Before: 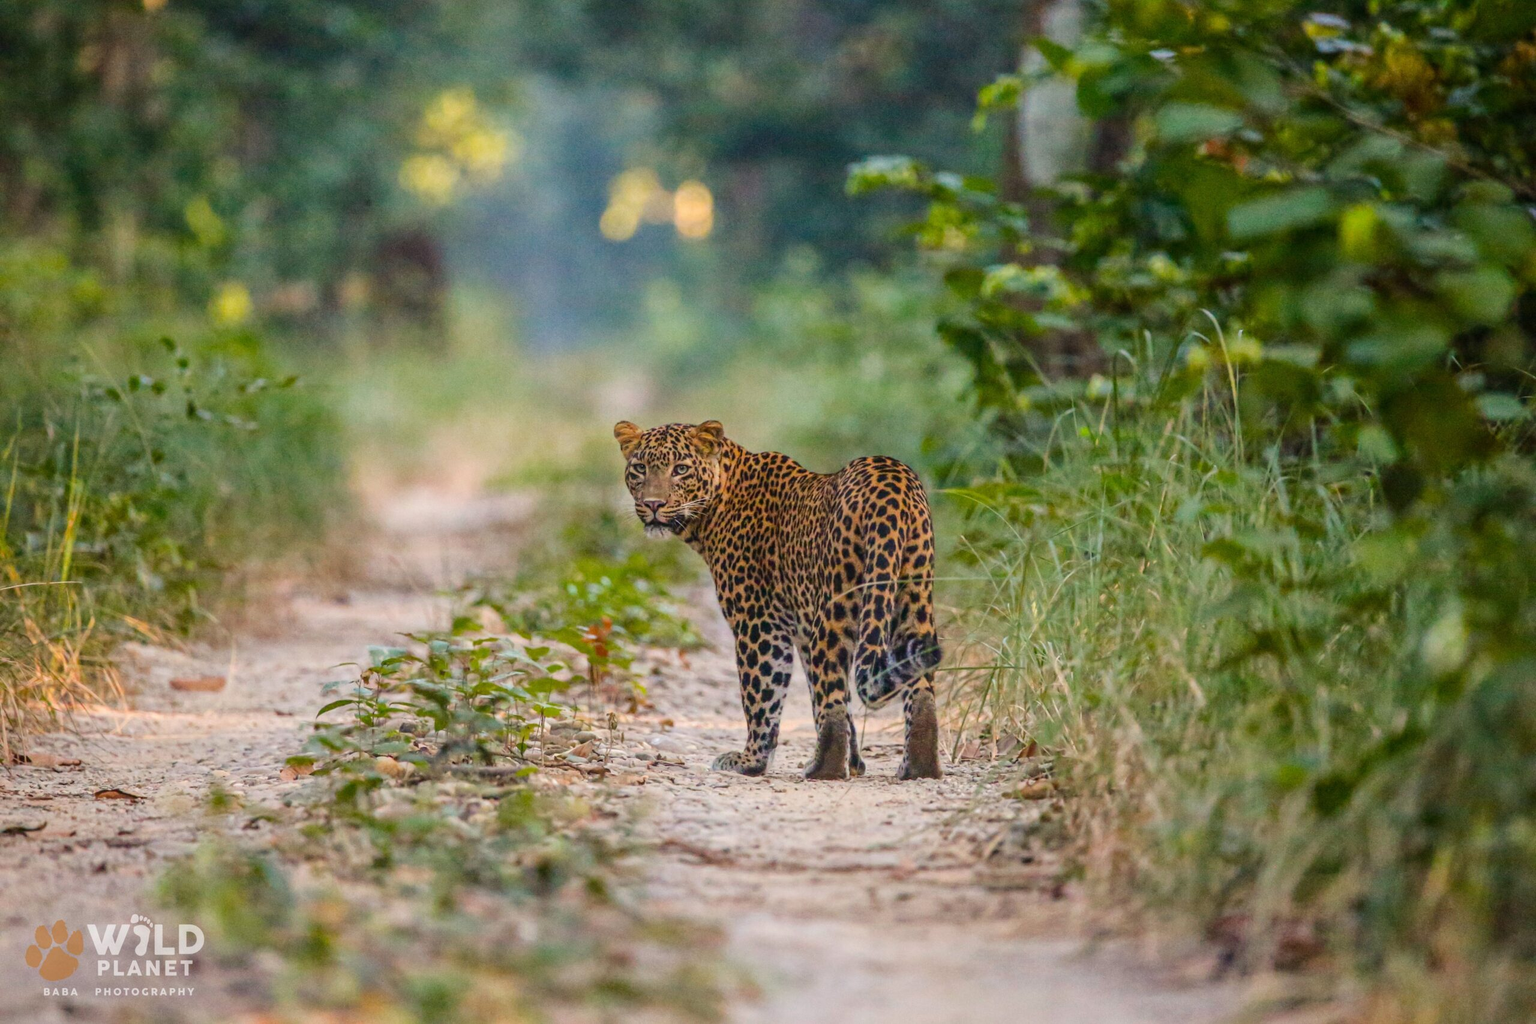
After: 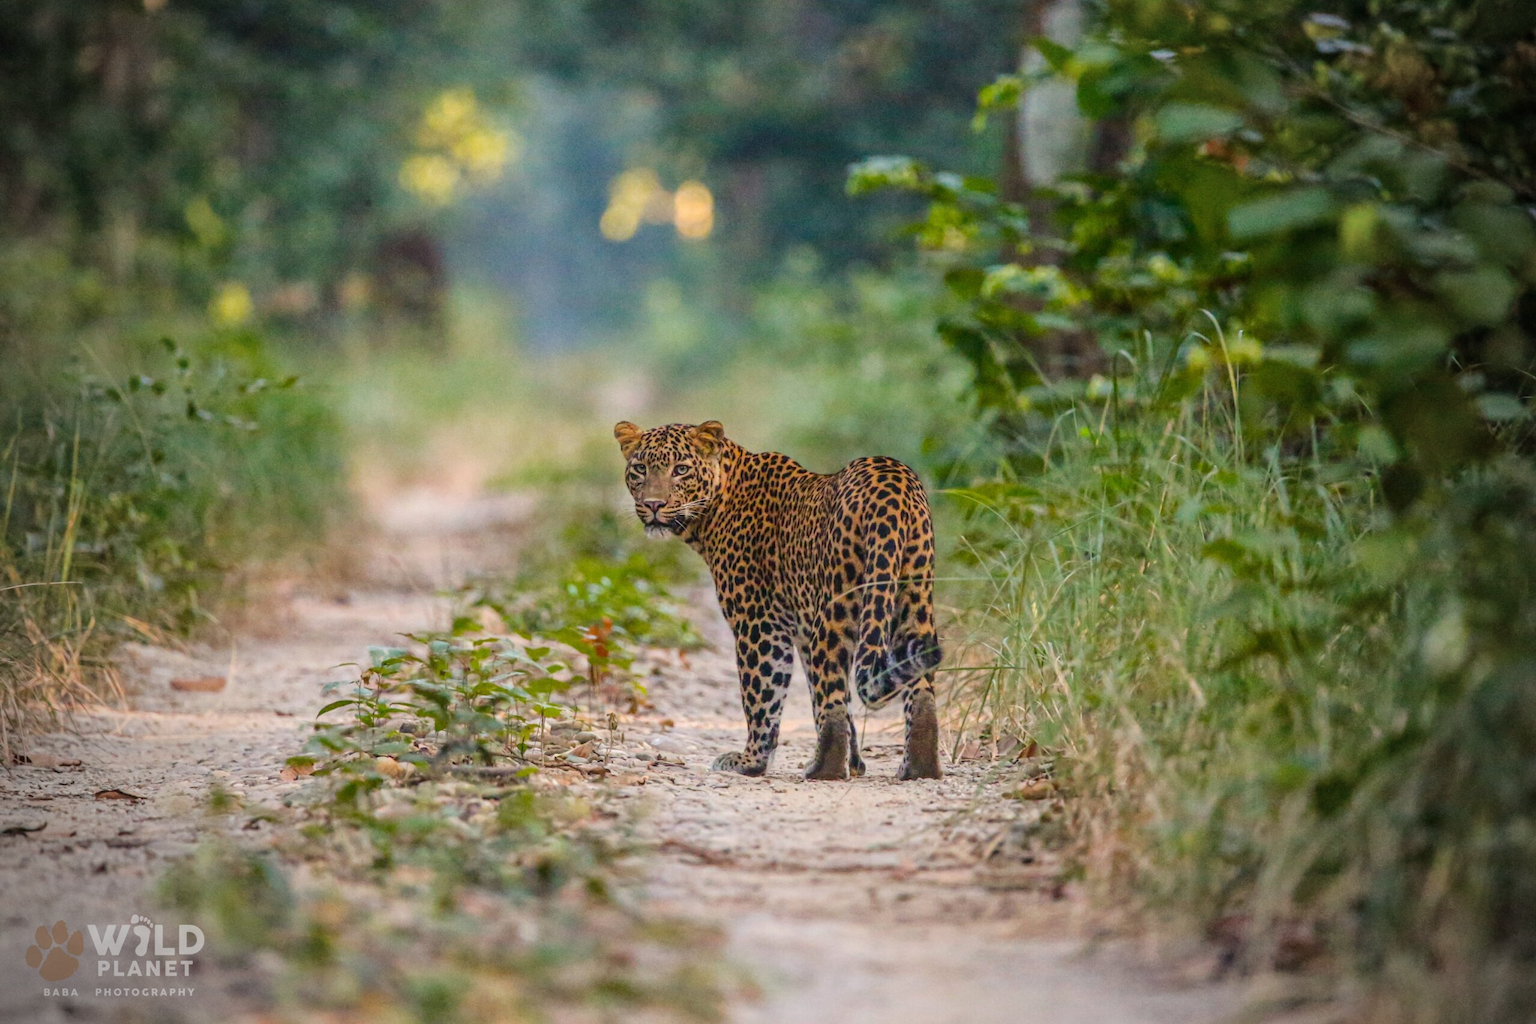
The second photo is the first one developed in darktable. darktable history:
vignetting: fall-off start 67.23%, width/height ratio 1.006
